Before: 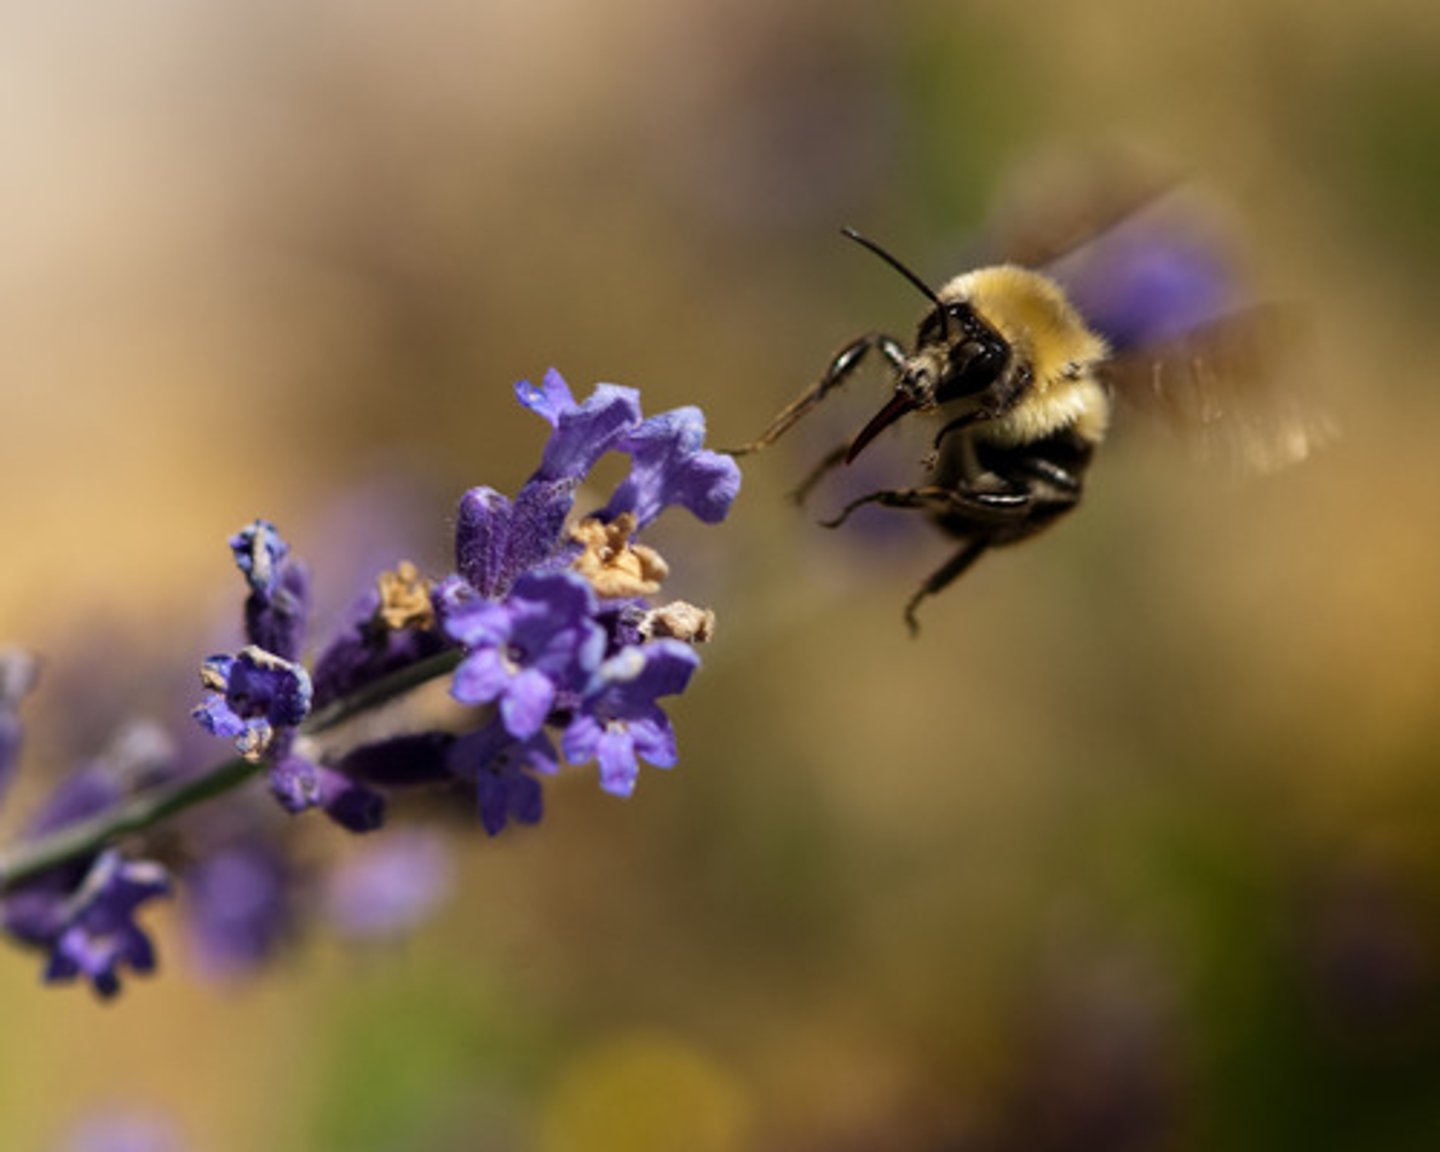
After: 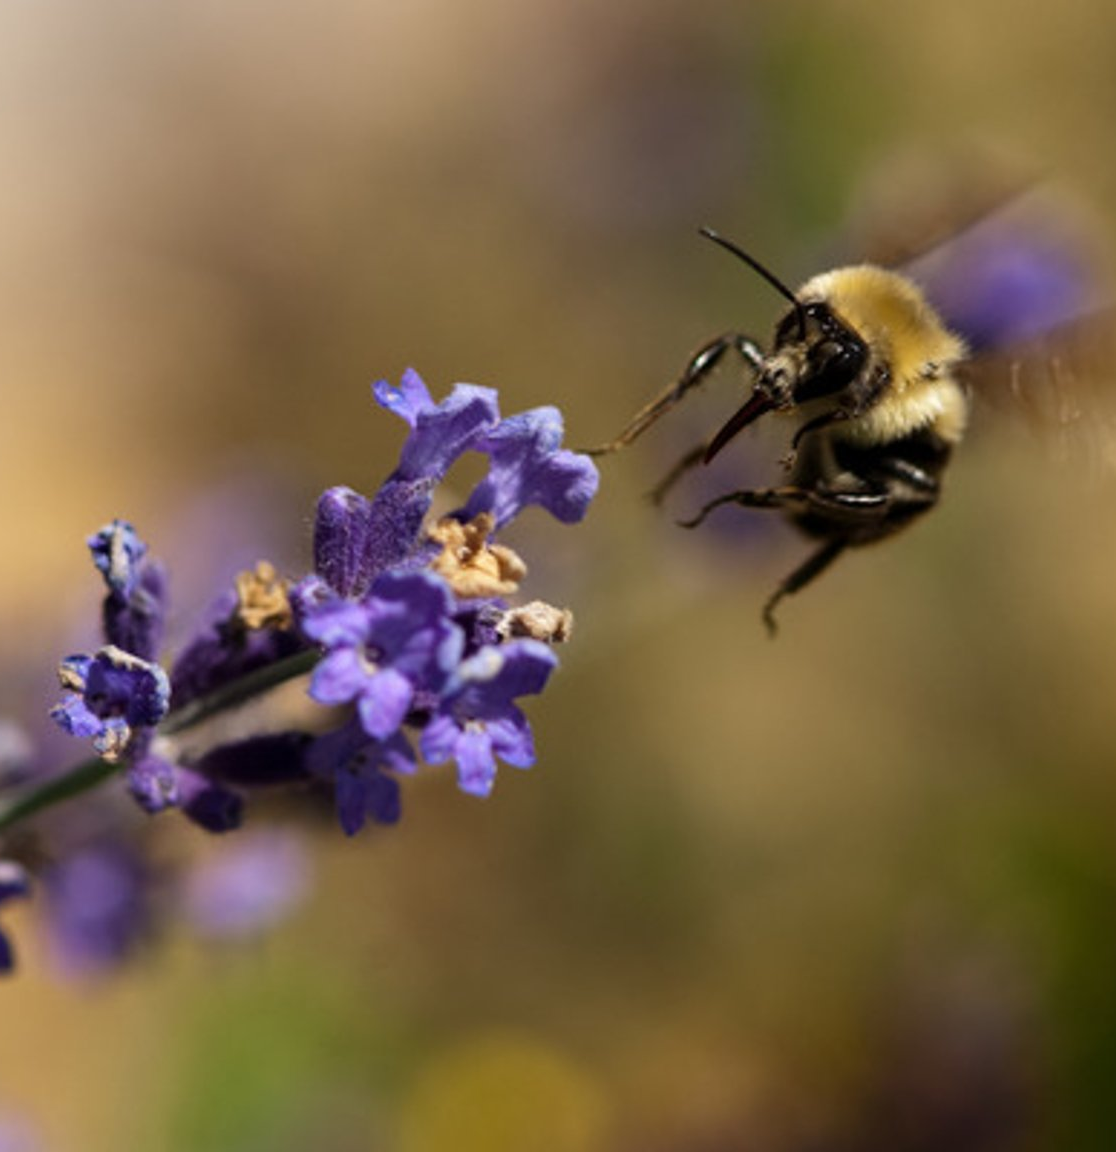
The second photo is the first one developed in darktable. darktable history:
crop: left 9.866%, right 12.589%
